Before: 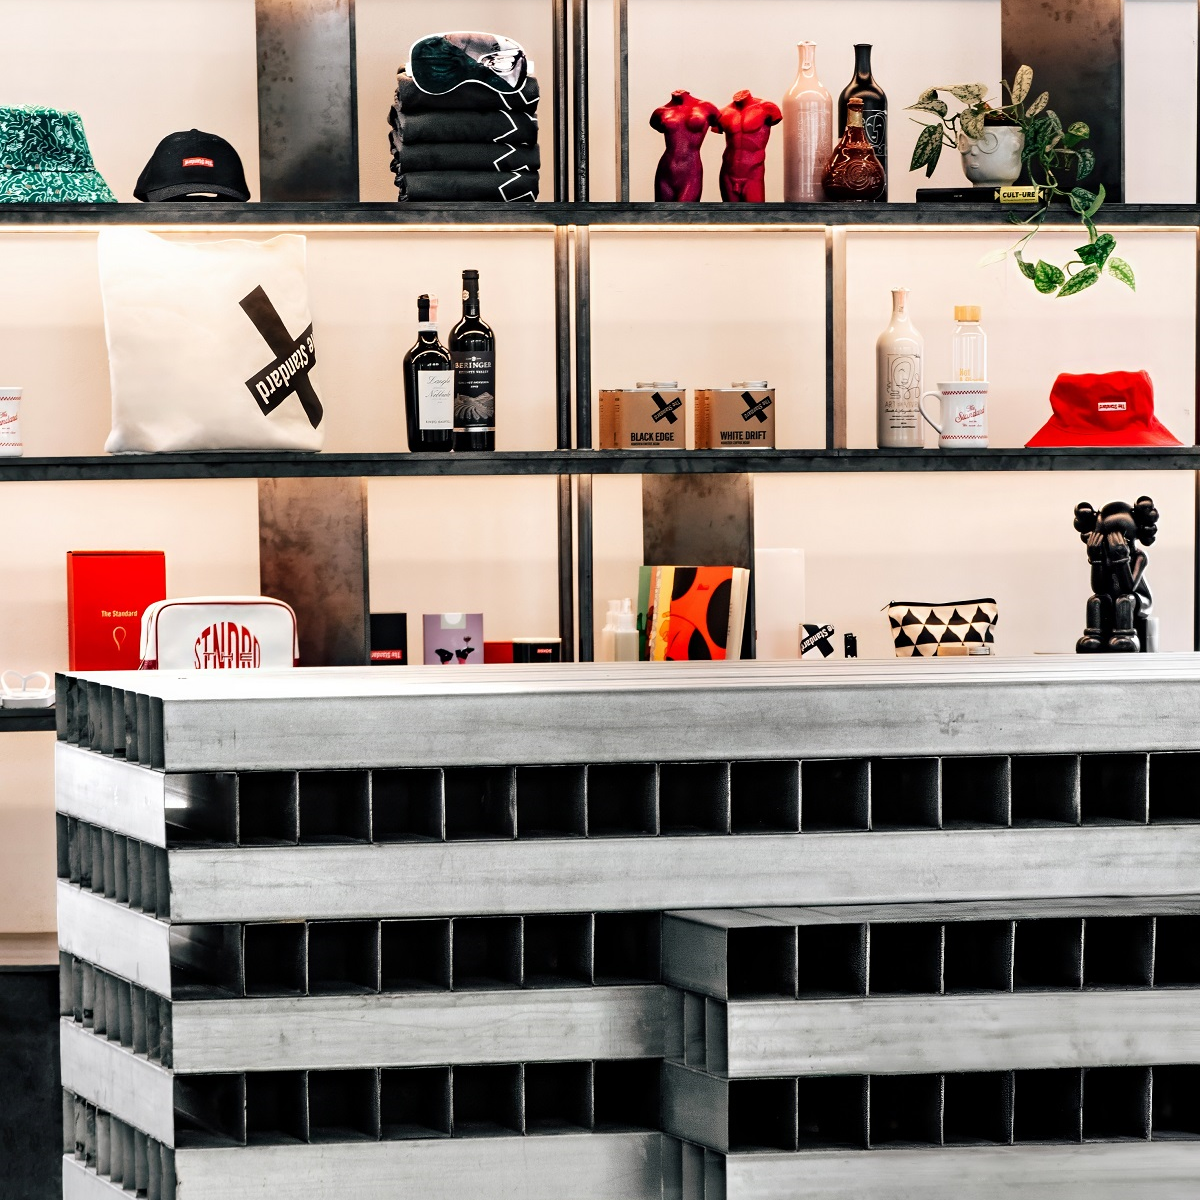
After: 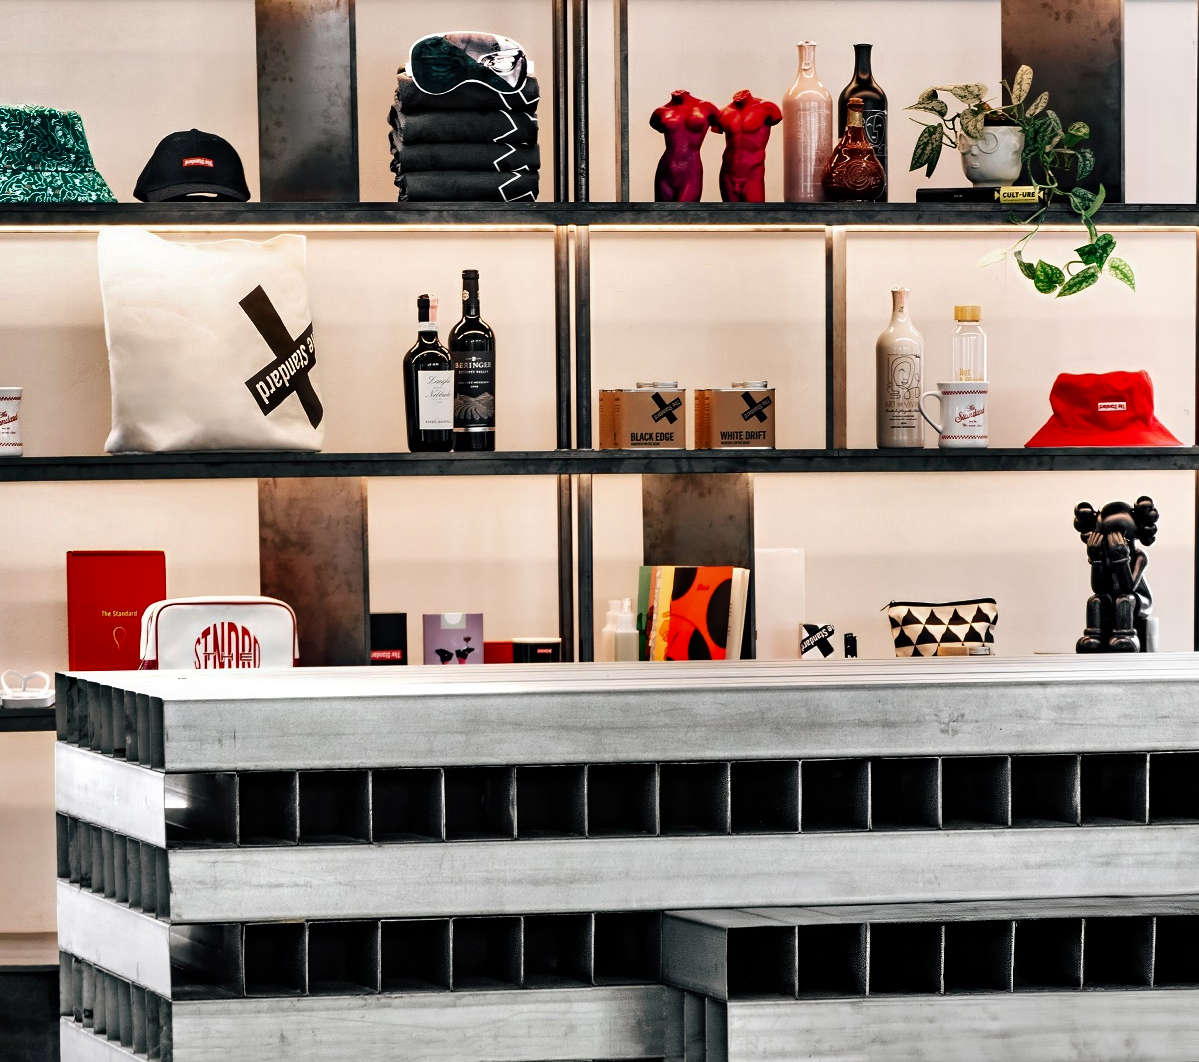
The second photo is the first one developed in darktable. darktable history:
crop and rotate: top 0%, bottom 11.49%
shadows and highlights: shadows 20.91, highlights -82.73, soften with gaussian
